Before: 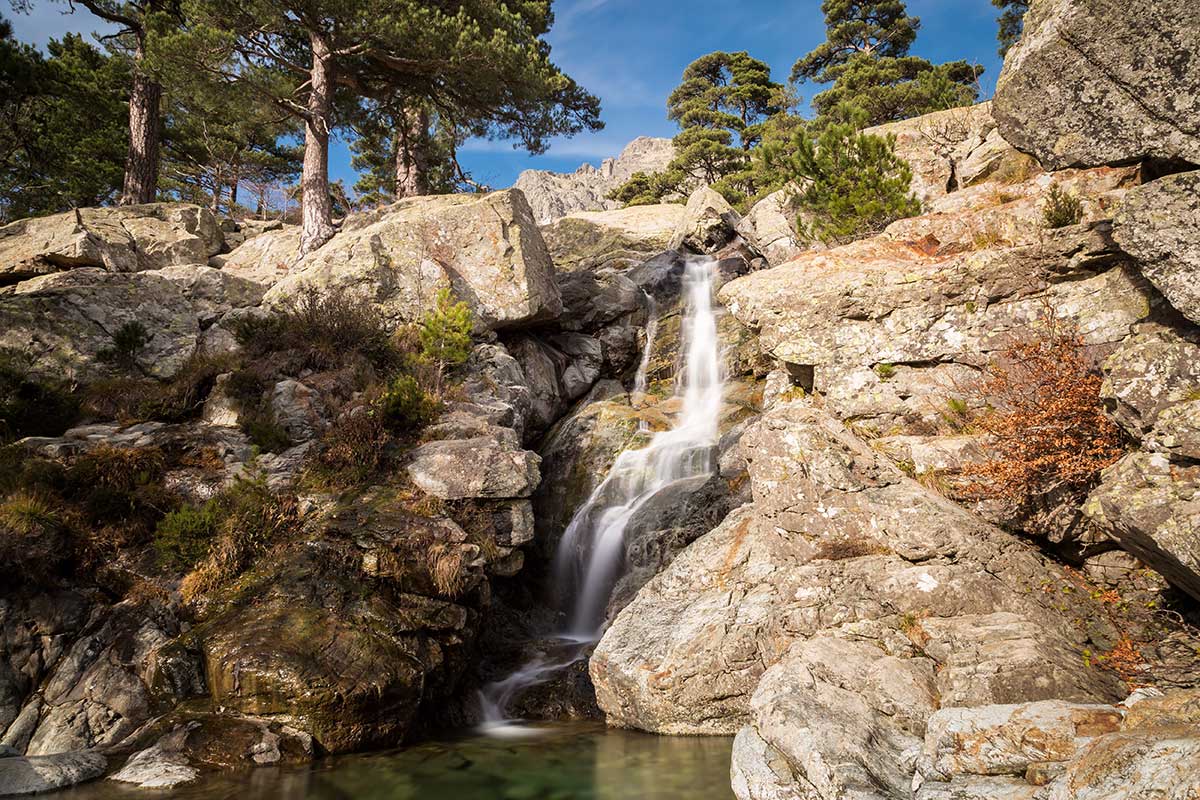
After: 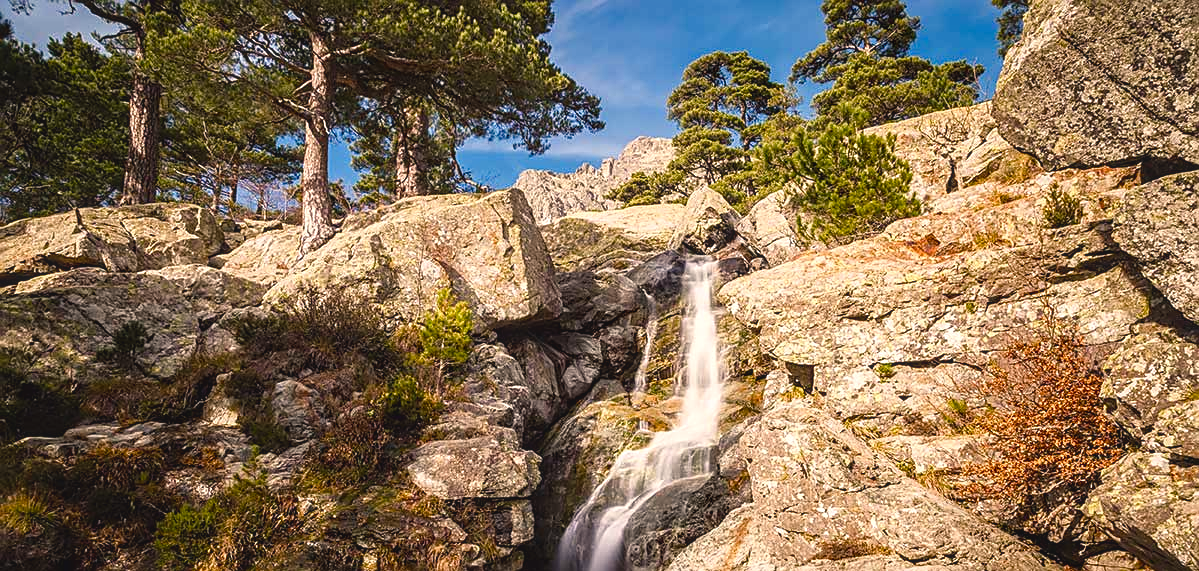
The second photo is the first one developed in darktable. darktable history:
crop: bottom 28.576%
local contrast: on, module defaults
color balance rgb: shadows lift › chroma 2%, shadows lift › hue 247.2°, power › chroma 0.3%, power › hue 25.2°, highlights gain › chroma 3%, highlights gain › hue 60°, global offset › luminance 0.75%, perceptual saturation grading › global saturation 20%, perceptual saturation grading › highlights -20%, perceptual saturation grading › shadows 30%, global vibrance 20%
sharpen: on, module defaults
shadows and highlights: shadows 0, highlights 40
